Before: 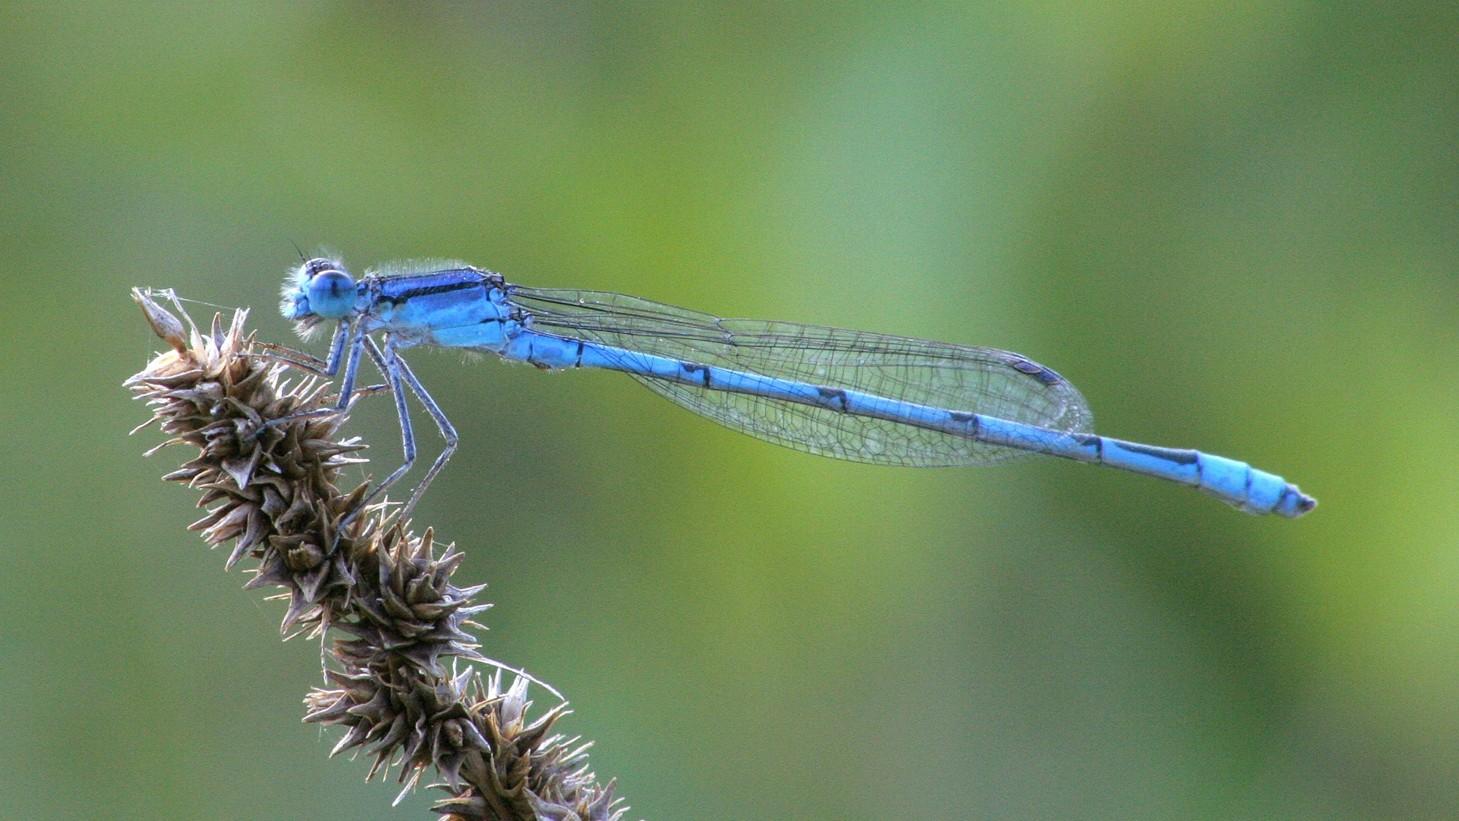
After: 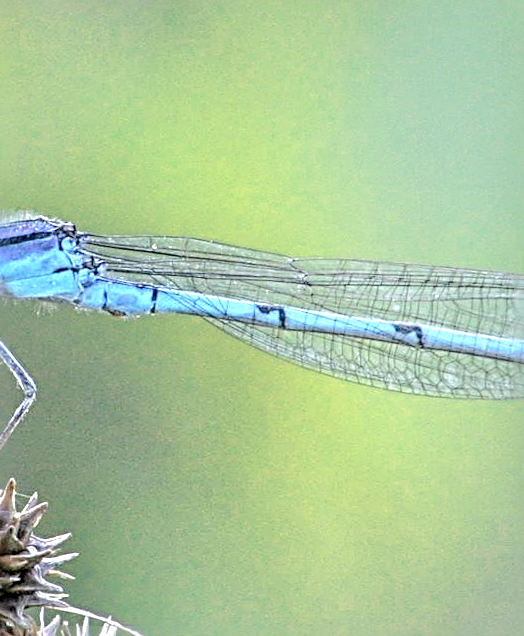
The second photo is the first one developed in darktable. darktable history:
tone equalizer: -7 EV 0.15 EV, -6 EV 0.6 EV, -5 EV 1.15 EV, -4 EV 1.33 EV, -3 EV 1.15 EV, -2 EV 0.6 EV, -1 EV 0.15 EV, mask exposure compensation -0.5 EV
shadows and highlights: shadows -90, highlights 90, soften with gaussian
sharpen: radius 3.69, amount 0.928
color zones: curves: ch0 [(0.018, 0.548) (0.224, 0.64) (0.425, 0.447) (0.675, 0.575) (0.732, 0.579)]; ch1 [(0.066, 0.487) (0.25, 0.5) (0.404, 0.43) (0.75, 0.421) (0.956, 0.421)]; ch2 [(0.044, 0.561) (0.215, 0.465) (0.399, 0.544) (0.465, 0.548) (0.614, 0.447) (0.724, 0.43) (0.882, 0.623) (0.956, 0.632)]
crop and rotate: left 29.476%, top 10.214%, right 35.32%, bottom 17.333%
rotate and perspective: rotation -2.29°, automatic cropping off
local contrast: detail 130%
contrast brightness saturation: saturation -0.05
